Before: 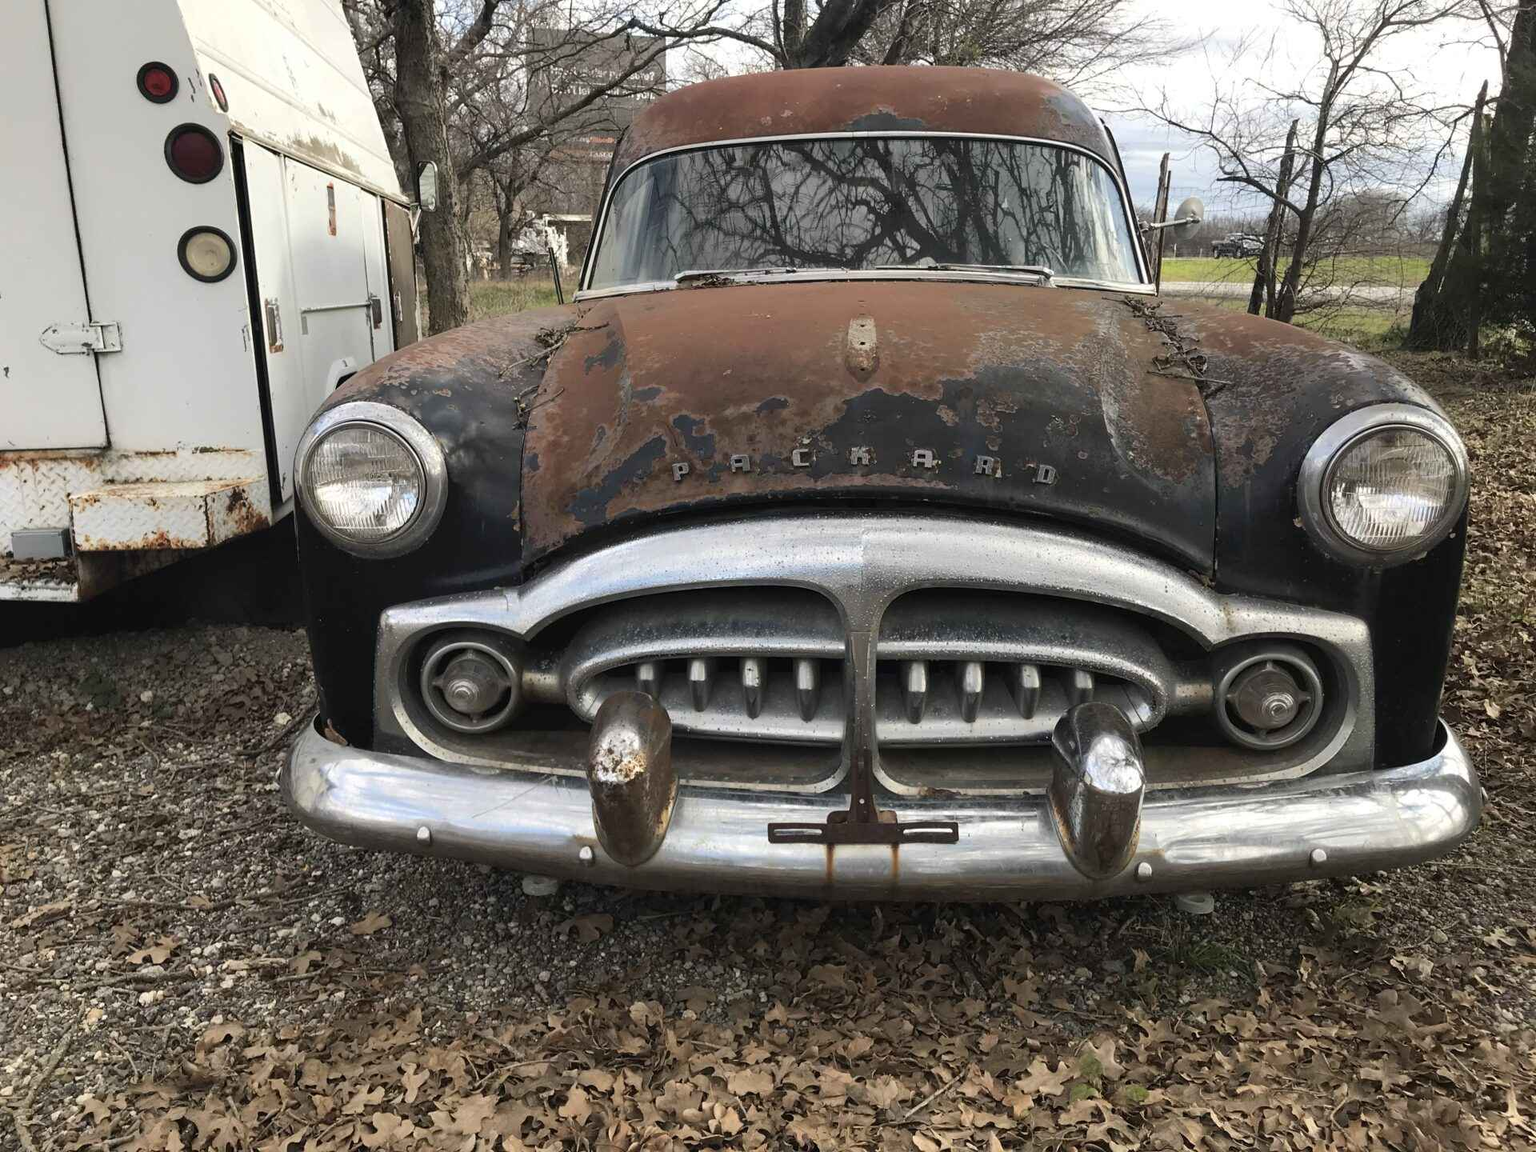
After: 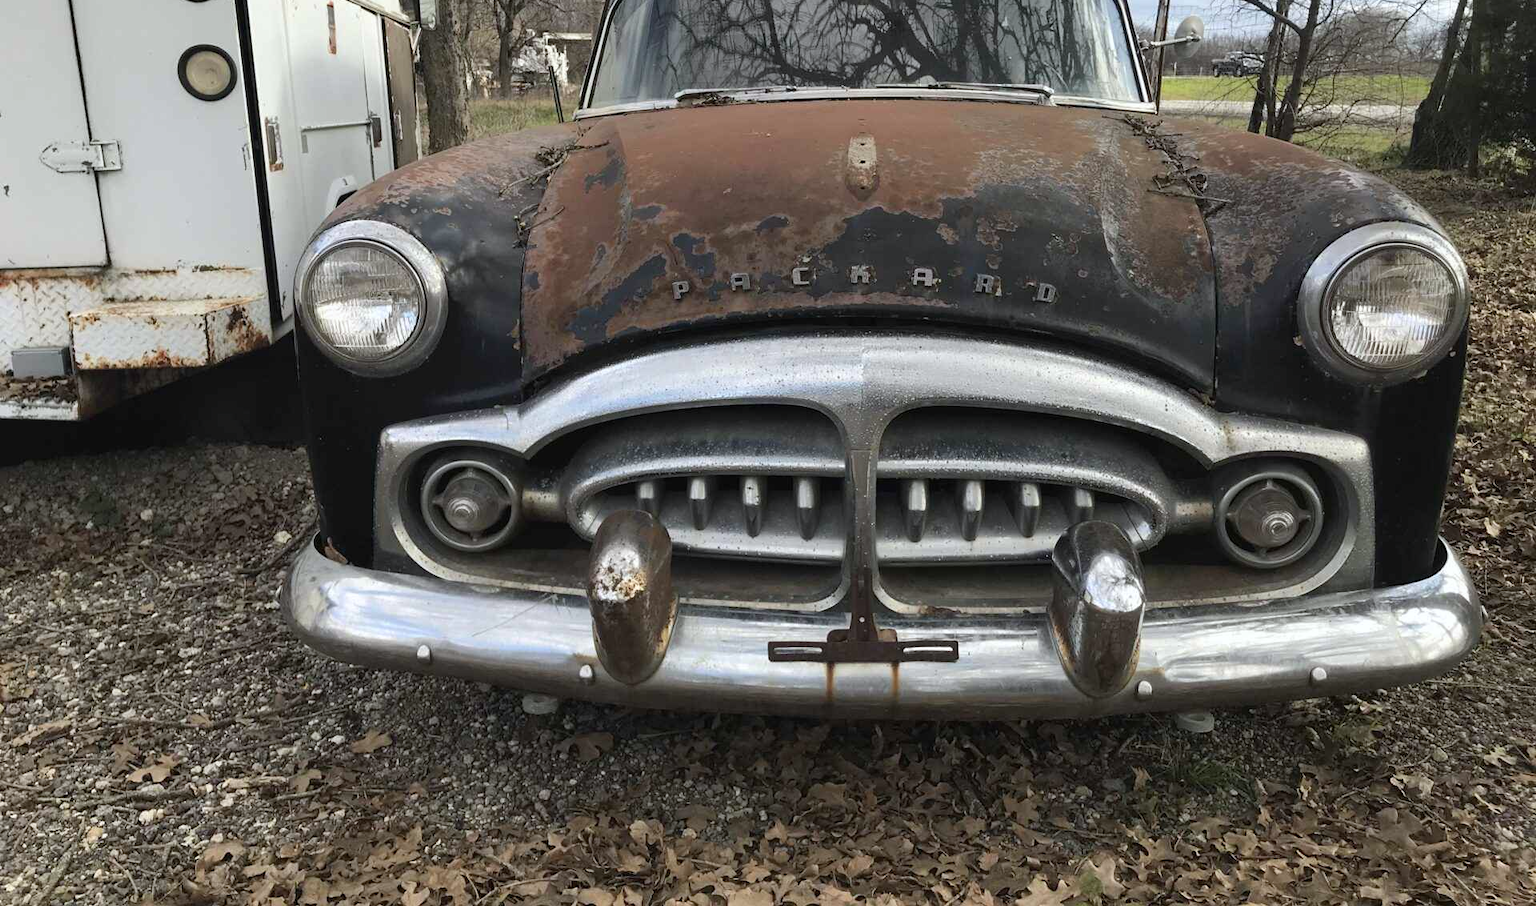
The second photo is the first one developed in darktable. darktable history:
crop and rotate: top 15.774%, bottom 5.506%
white balance: red 0.982, blue 1.018
